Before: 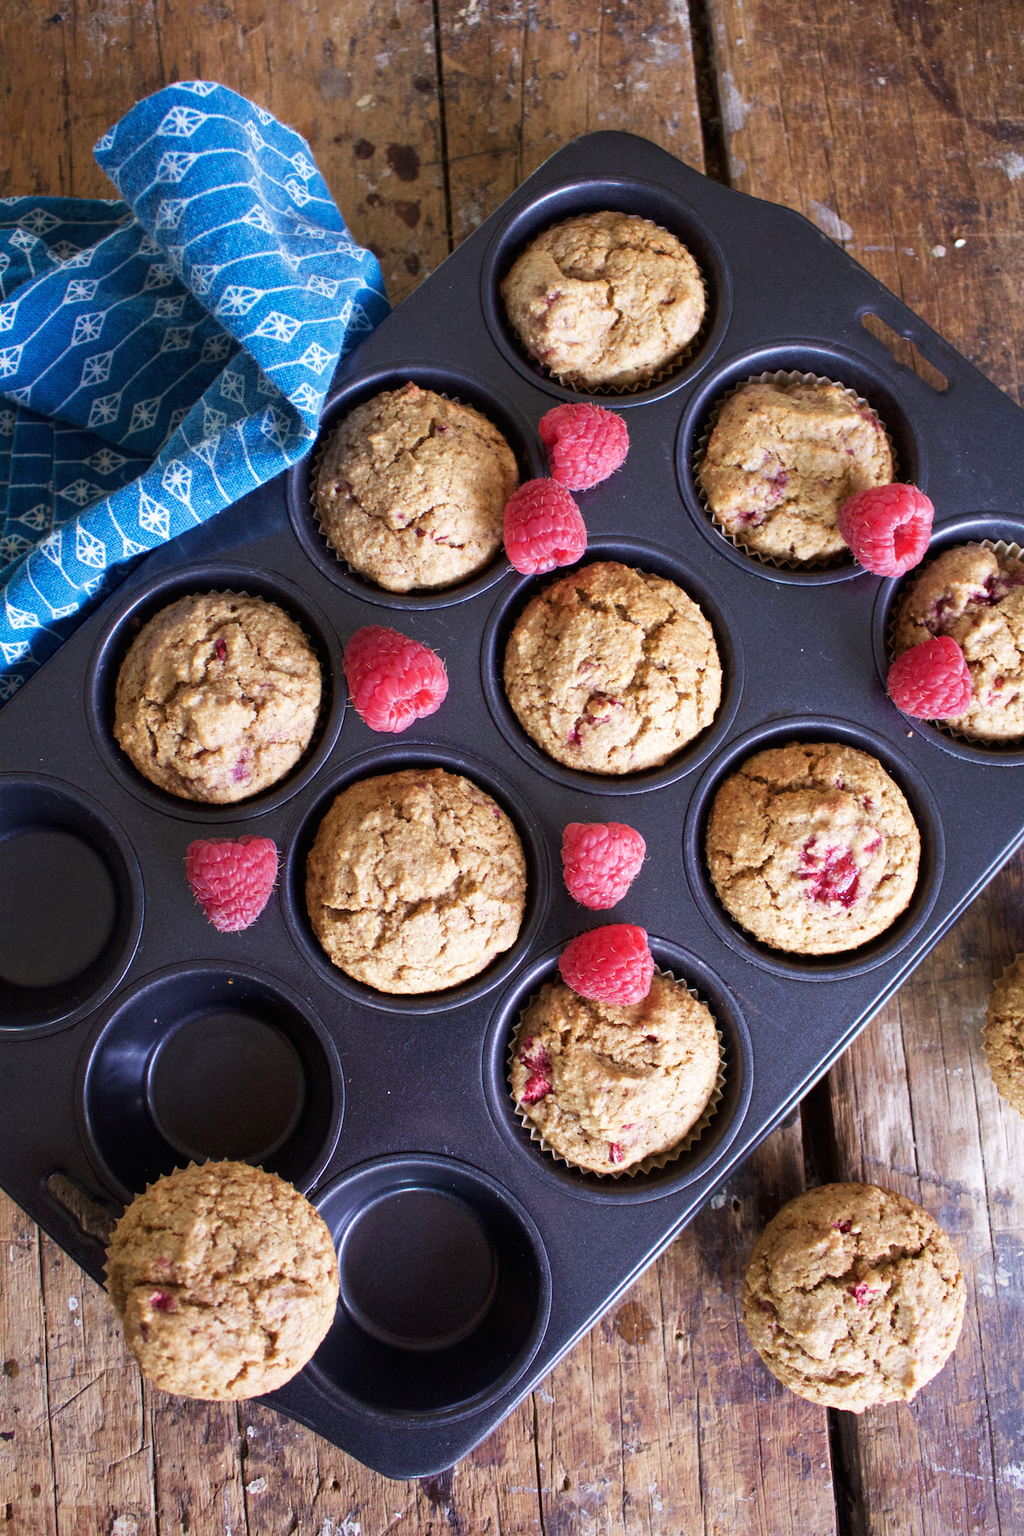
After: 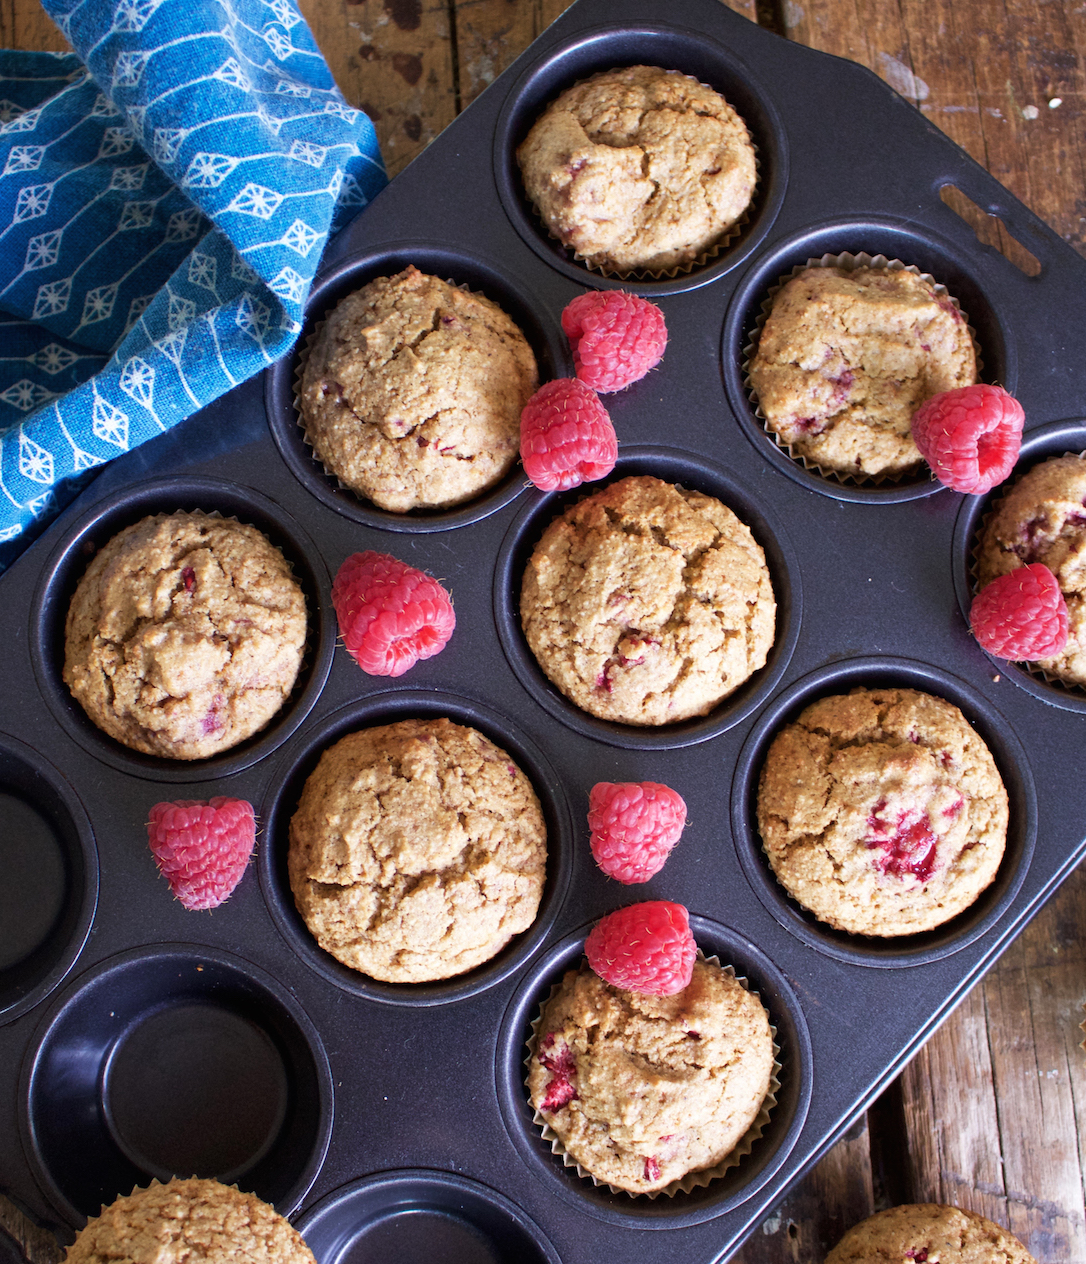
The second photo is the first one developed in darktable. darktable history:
crop: left 5.899%, top 10.152%, right 3.592%, bottom 18.837%
